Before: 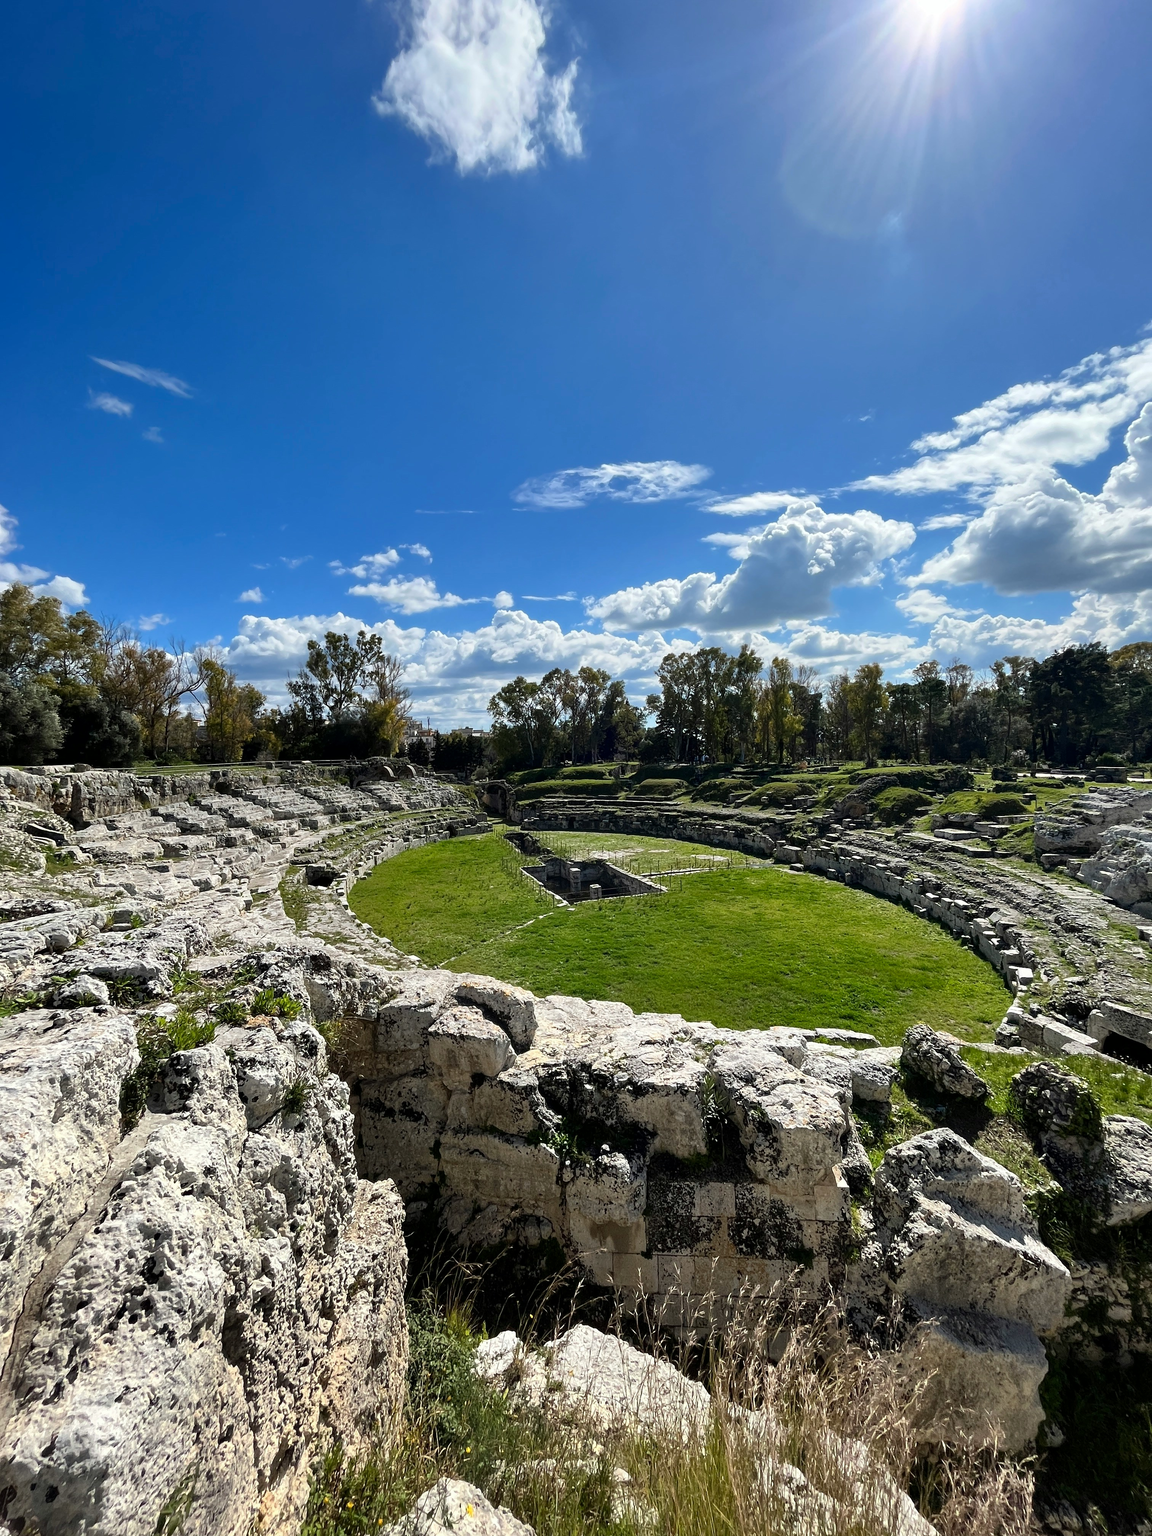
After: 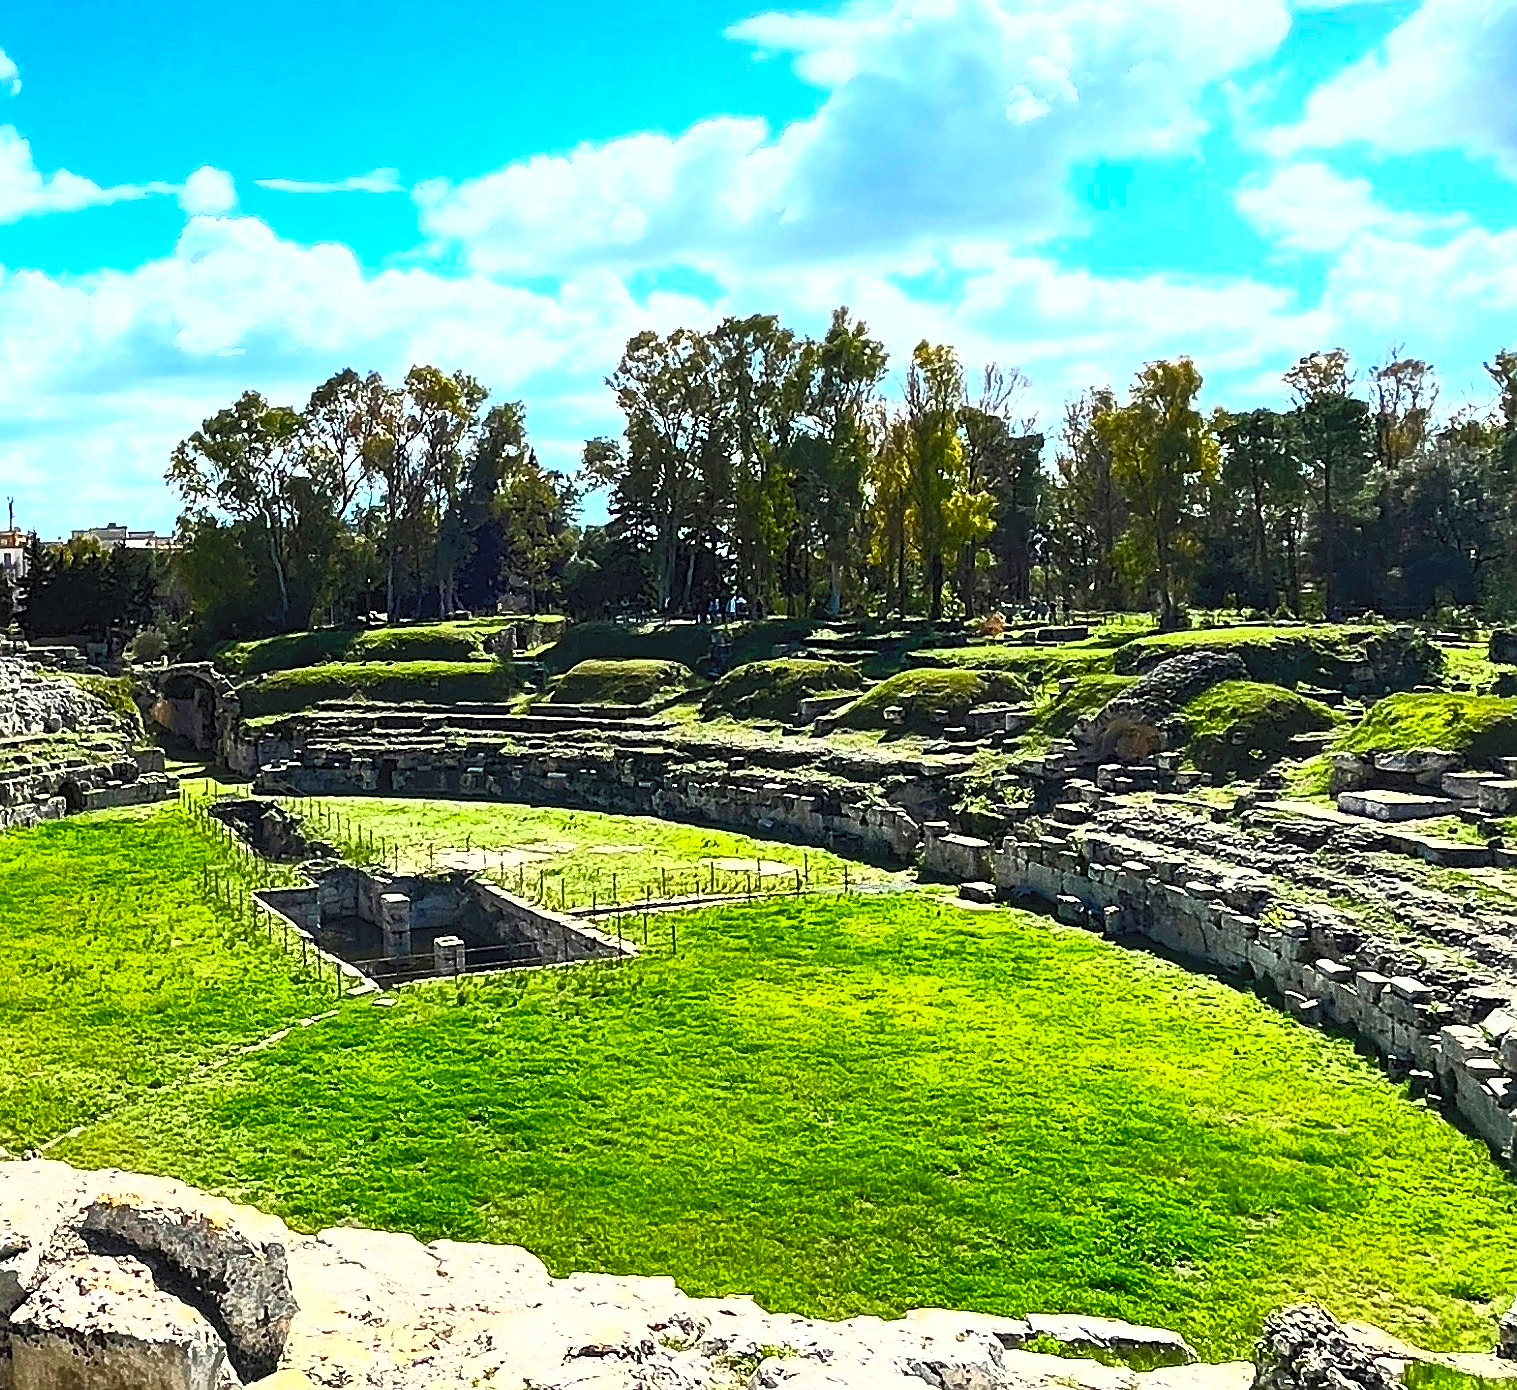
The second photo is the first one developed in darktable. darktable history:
sharpen: on, module defaults
contrast brightness saturation: contrast 0.984, brightness 0.994, saturation 0.983
crop: left 36.866%, top 34.37%, right 12.939%, bottom 31.138%
